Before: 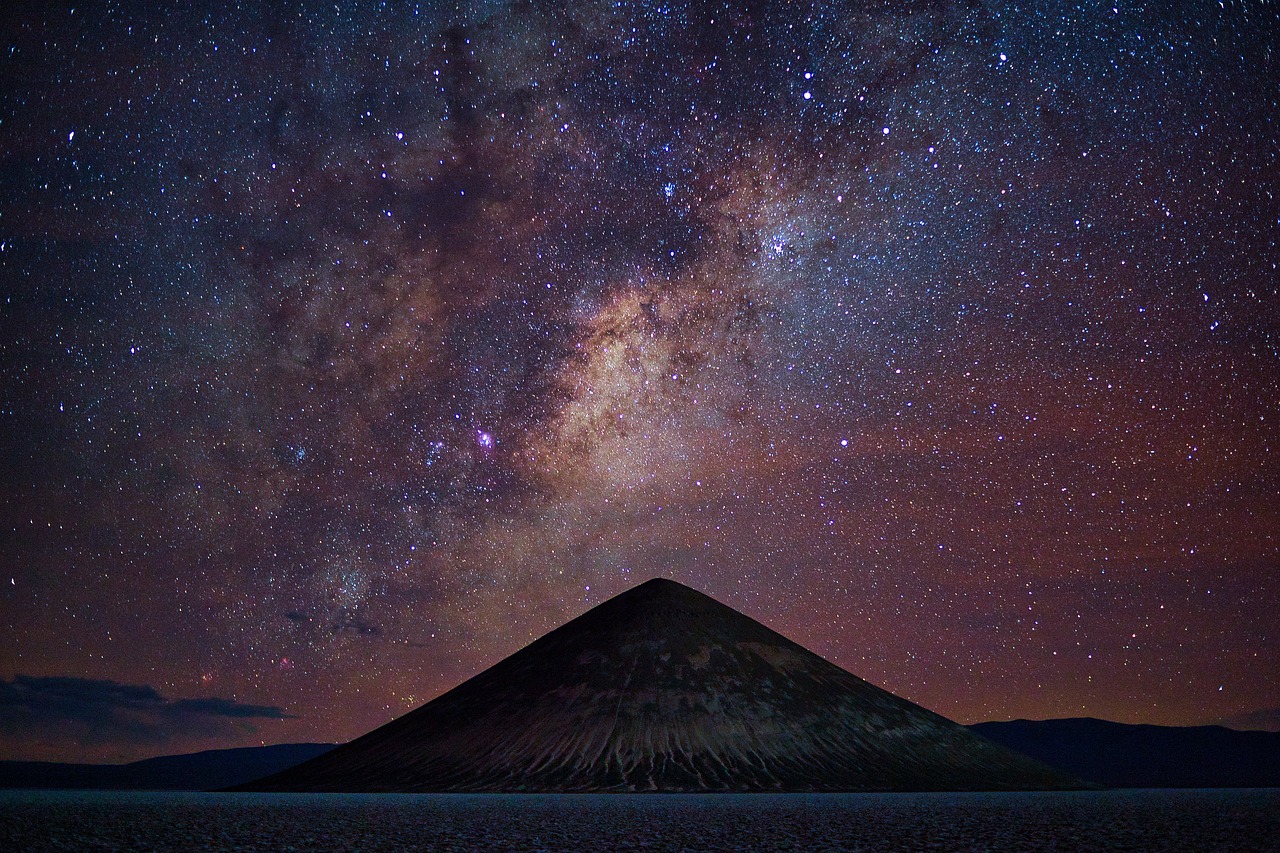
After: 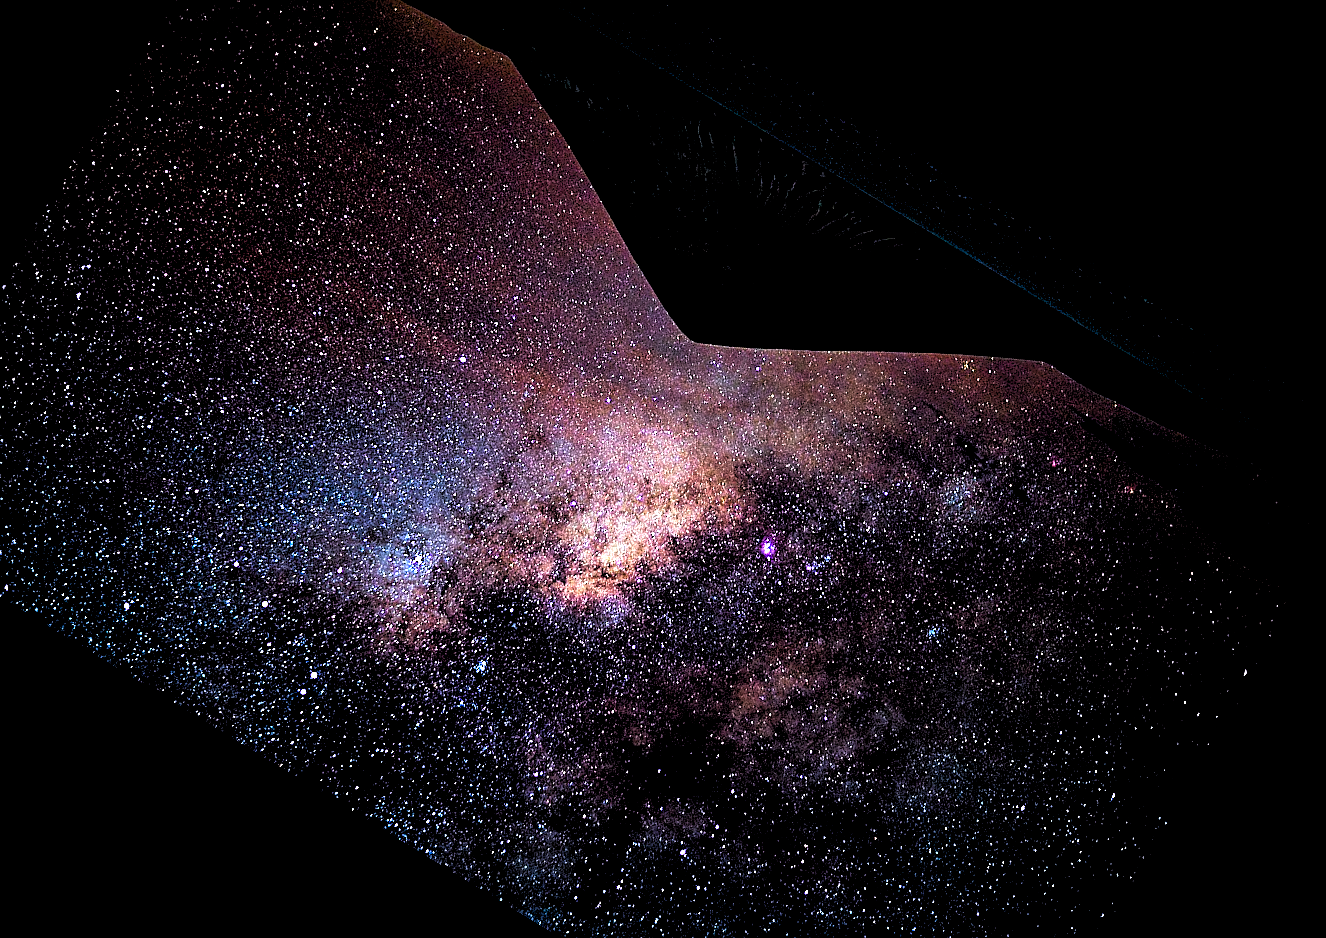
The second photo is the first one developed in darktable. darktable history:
crop and rotate: angle 148.68°, left 9.111%, top 15.603%, right 4.588%, bottom 17.041%
vignetting: fall-off radius 60.65%
sharpen: on, module defaults
rgb levels: levels [[0.034, 0.472, 0.904], [0, 0.5, 1], [0, 0.5, 1]]
color balance rgb: linear chroma grading › global chroma 20%, perceptual saturation grading › global saturation 25%, perceptual brilliance grading › global brilliance 20%, global vibrance 20%
white balance: red 0.98, blue 1.034
tone equalizer: -8 EV -0.75 EV, -7 EV -0.7 EV, -6 EV -0.6 EV, -5 EV -0.4 EV, -3 EV 0.4 EV, -2 EV 0.6 EV, -1 EV 0.7 EV, +0 EV 0.75 EV, edges refinement/feathering 500, mask exposure compensation -1.57 EV, preserve details no
